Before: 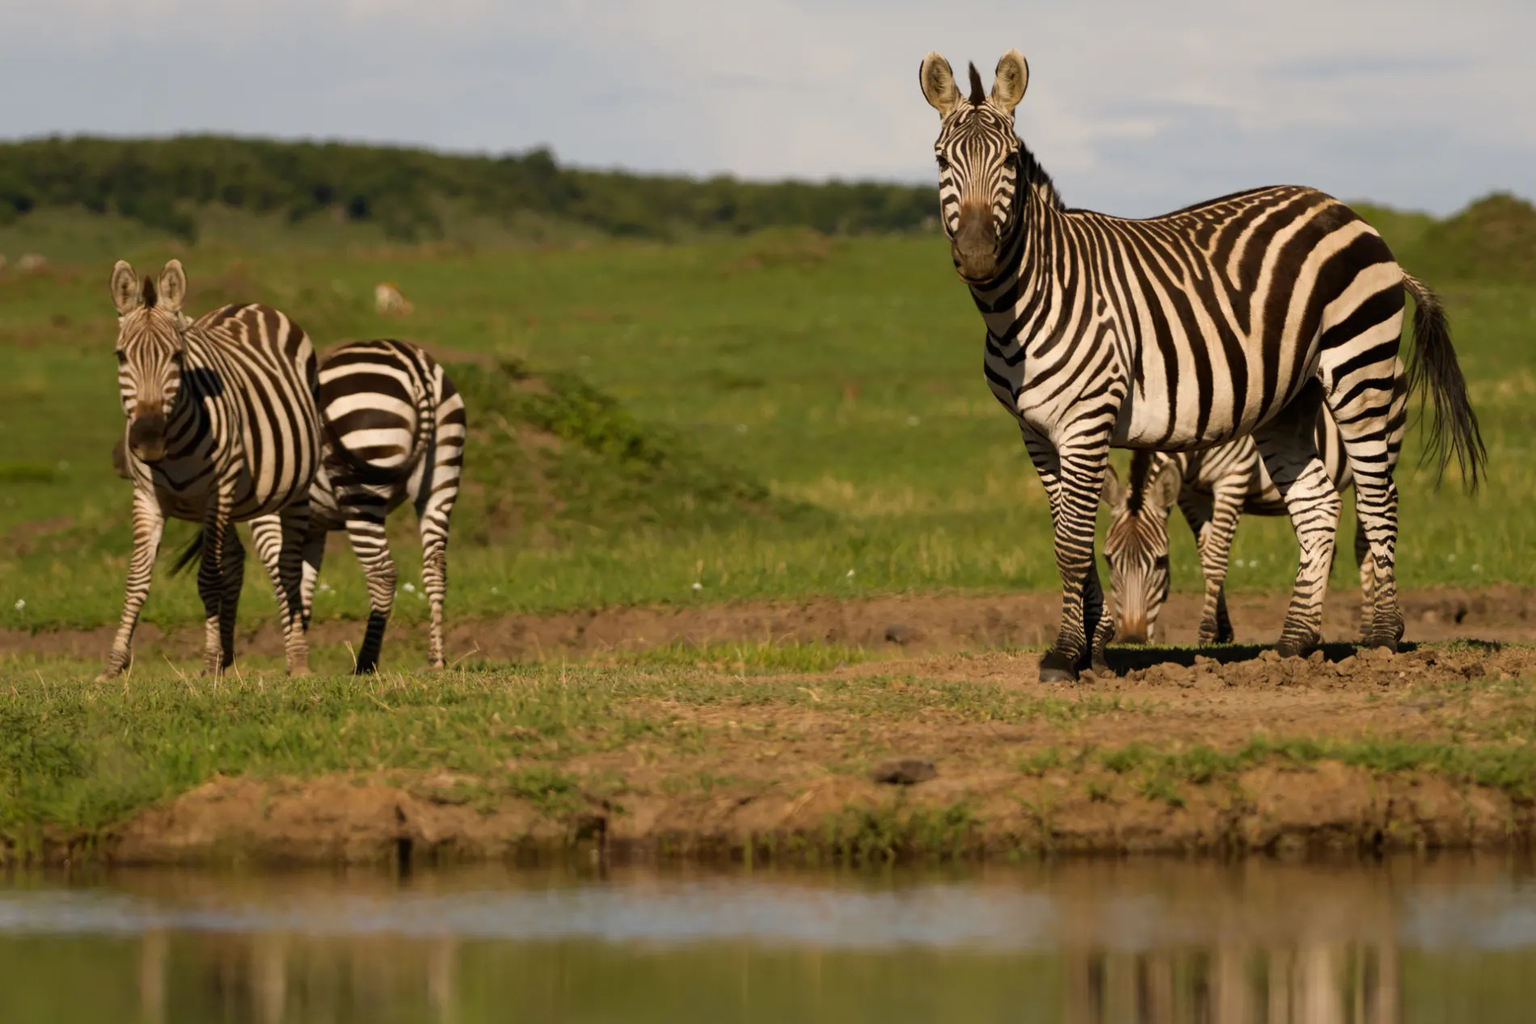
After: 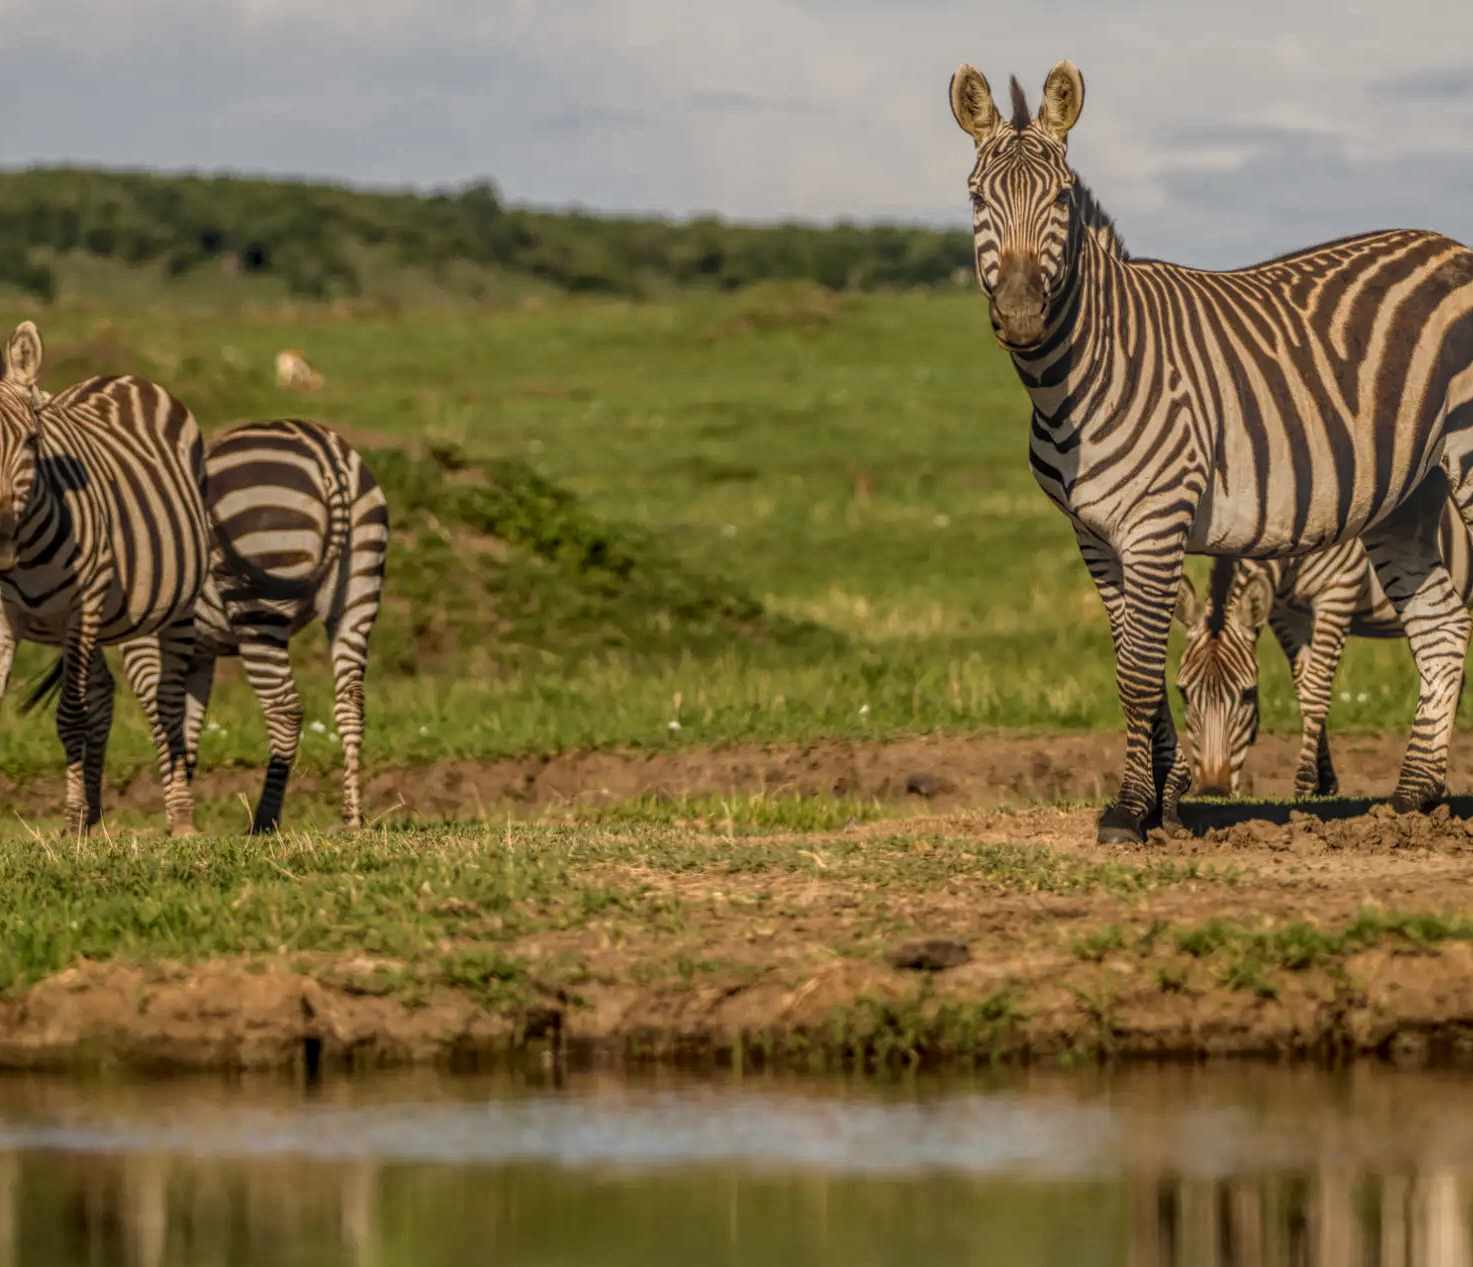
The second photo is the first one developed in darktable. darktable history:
crop: left 9.897%, right 12.53%
local contrast: highlights 1%, shadows 2%, detail 201%, midtone range 0.249
